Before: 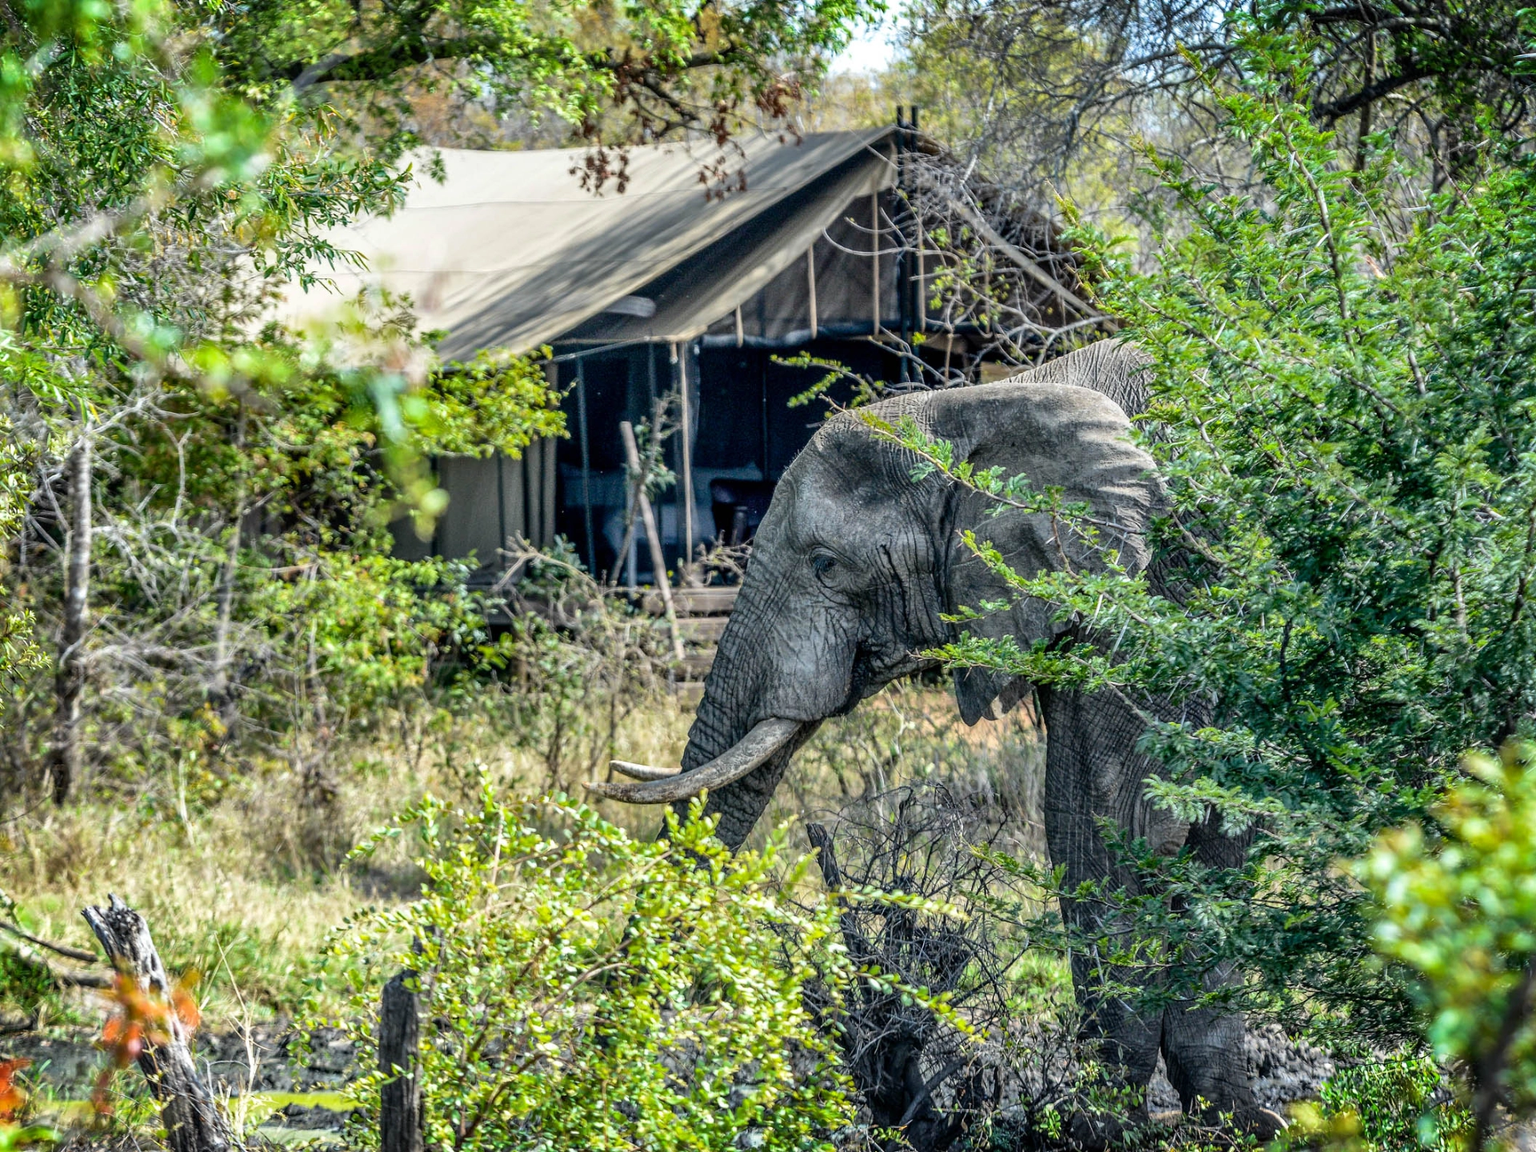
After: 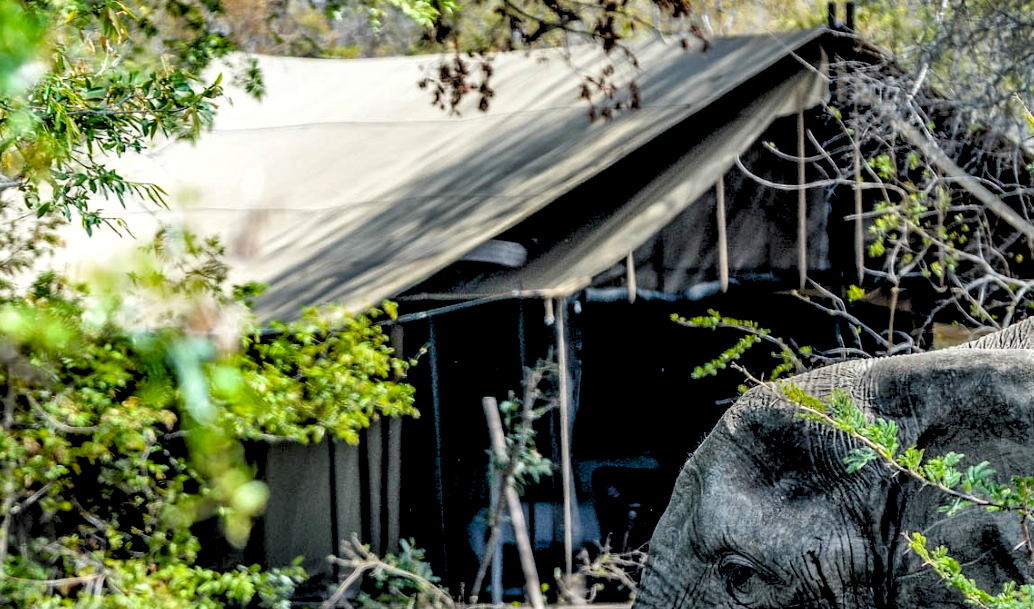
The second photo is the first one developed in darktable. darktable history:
crop: left 15.306%, top 9.065%, right 30.789%, bottom 48.638%
color balance rgb: perceptual saturation grading › global saturation 20%, perceptual saturation grading › highlights -25%, perceptual saturation grading › shadows 50%
rgb levels: levels [[0.034, 0.472, 0.904], [0, 0.5, 1], [0, 0.5, 1]]
